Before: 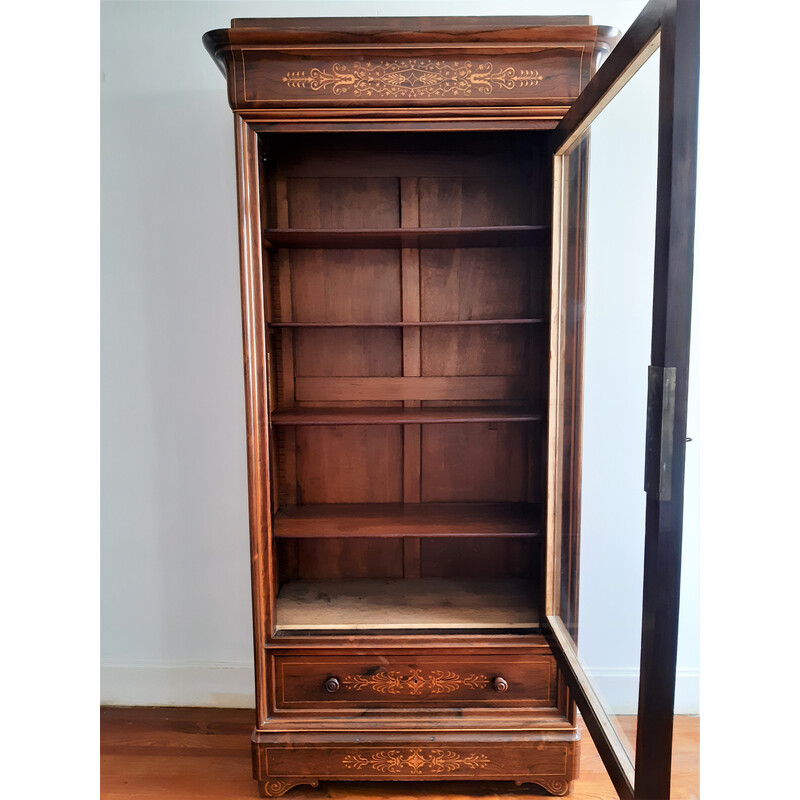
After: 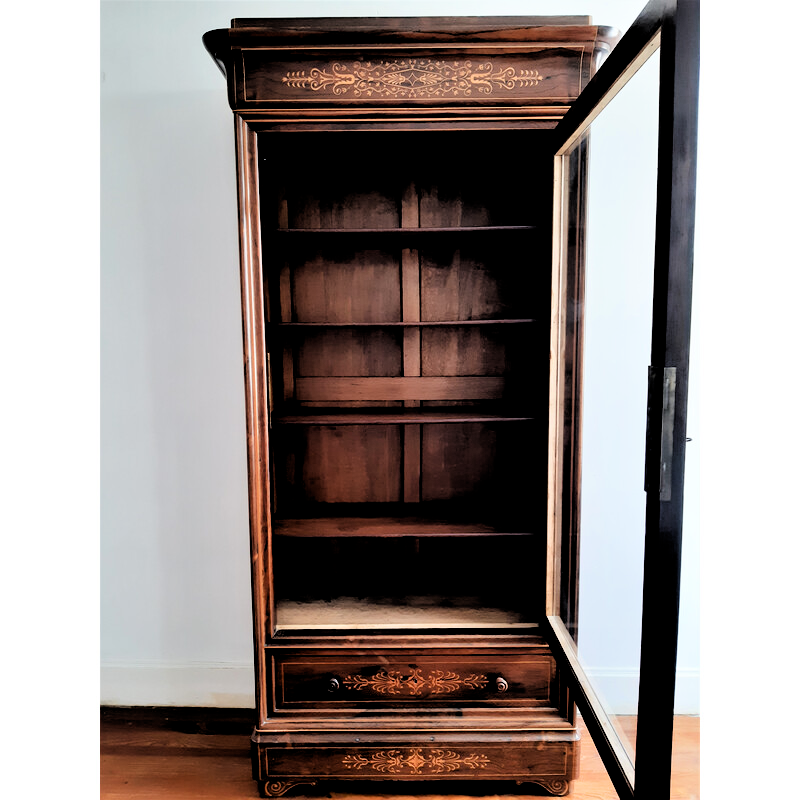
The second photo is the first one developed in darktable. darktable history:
filmic rgb: middle gray luminance 13.35%, black relative exposure -2 EV, white relative exposure 3.12 EV, target black luminance 0%, hardness 1.82, latitude 59.2%, contrast 1.73, highlights saturation mix 4.65%, shadows ↔ highlights balance -37.22%
